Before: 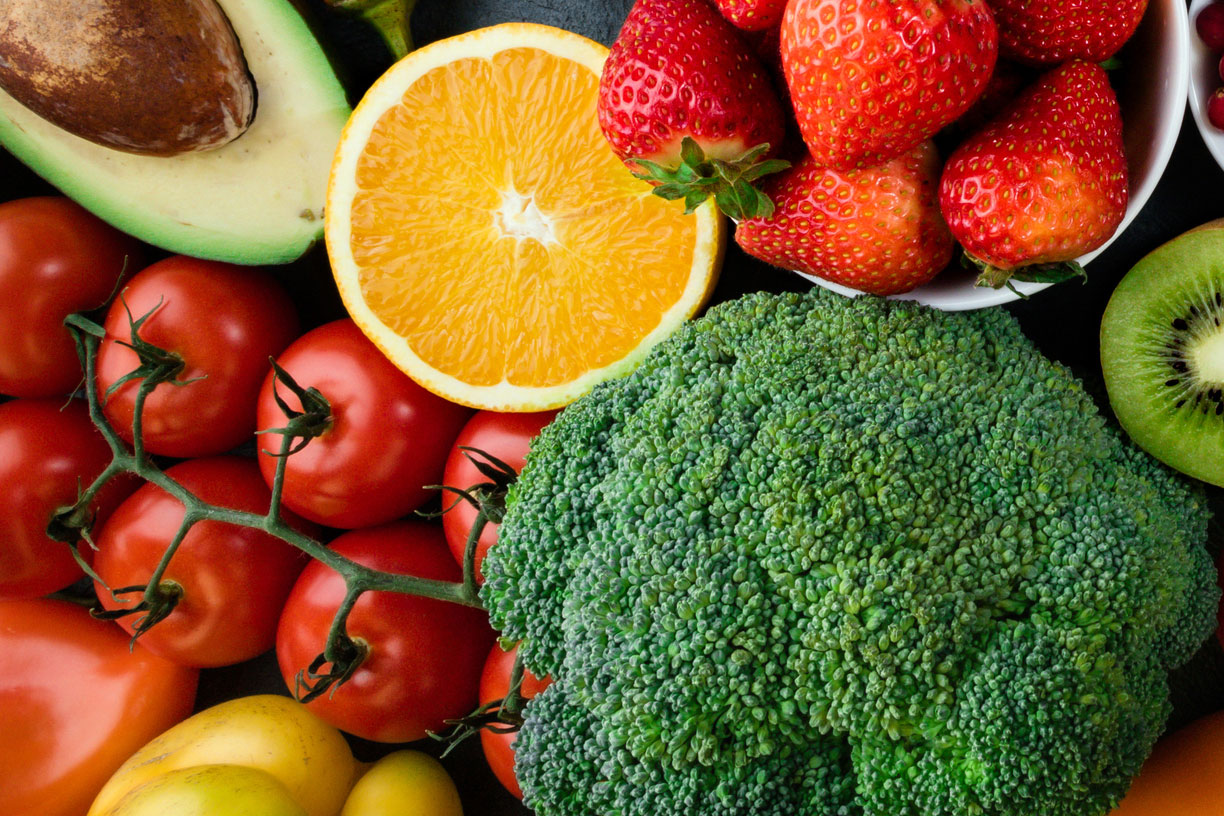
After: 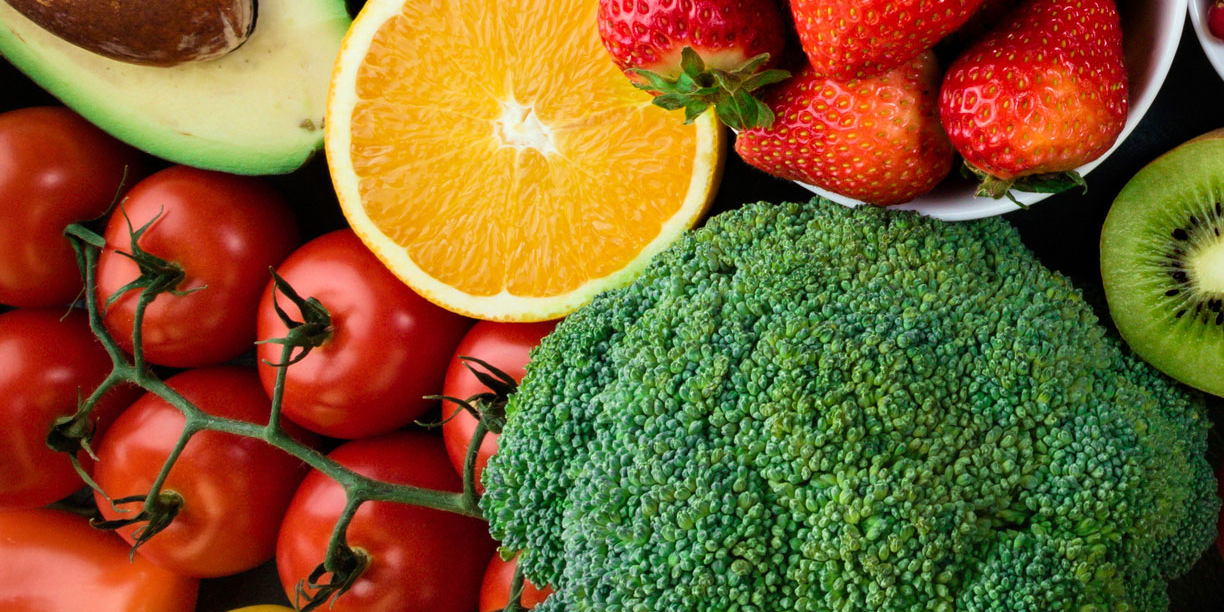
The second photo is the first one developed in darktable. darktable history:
crop: top 11.038%, bottom 13.962%
velvia: on, module defaults
